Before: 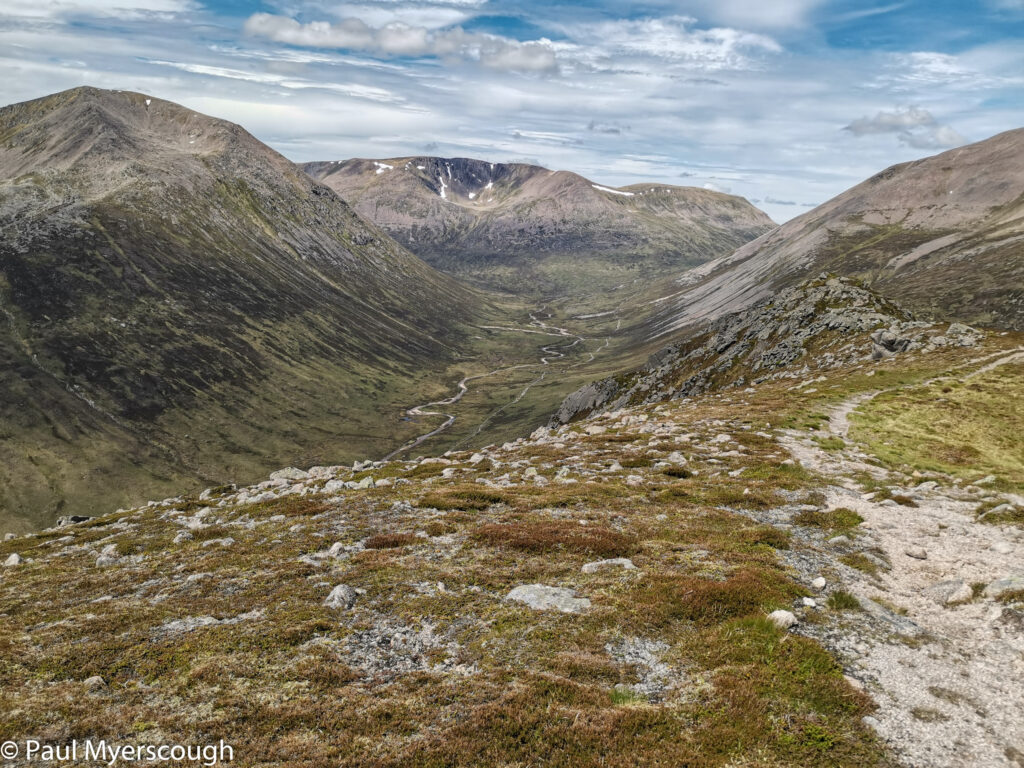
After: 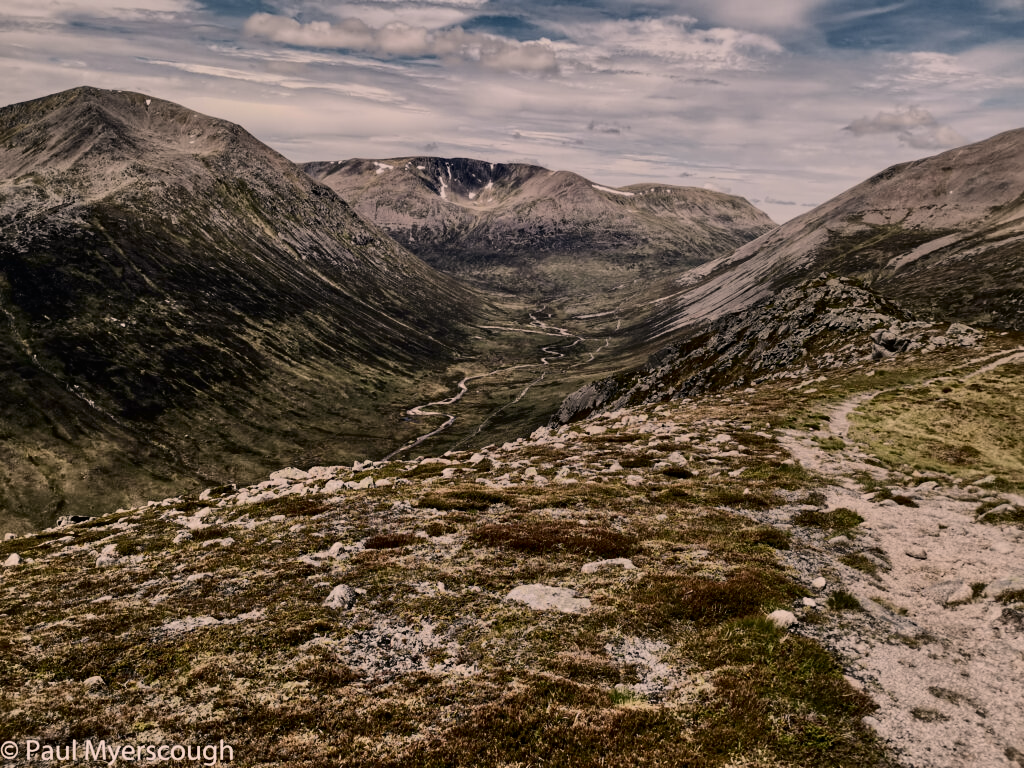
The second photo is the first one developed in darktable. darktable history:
shadows and highlights: shadows 53.27, highlights color adjustment 73.47%, soften with gaussian
tone curve: curves: ch0 [(0, 0) (0.004, 0) (0.133, 0.071) (0.325, 0.456) (0.832, 0.957) (1, 1)], color space Lab, independent channels, preserve colors none
color correction: highlights a* 11.68, highlights b* 11.65
exposure: exposure -1.944 EV, compensate highlight preservation false
